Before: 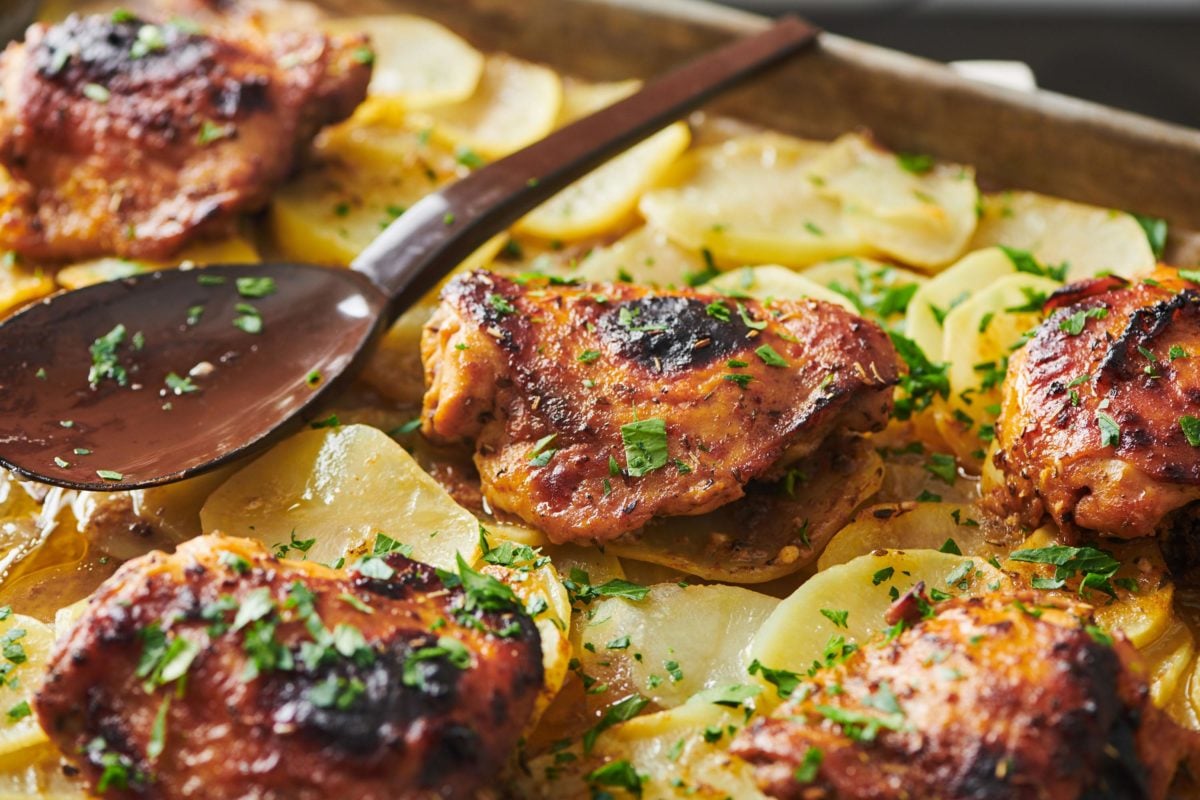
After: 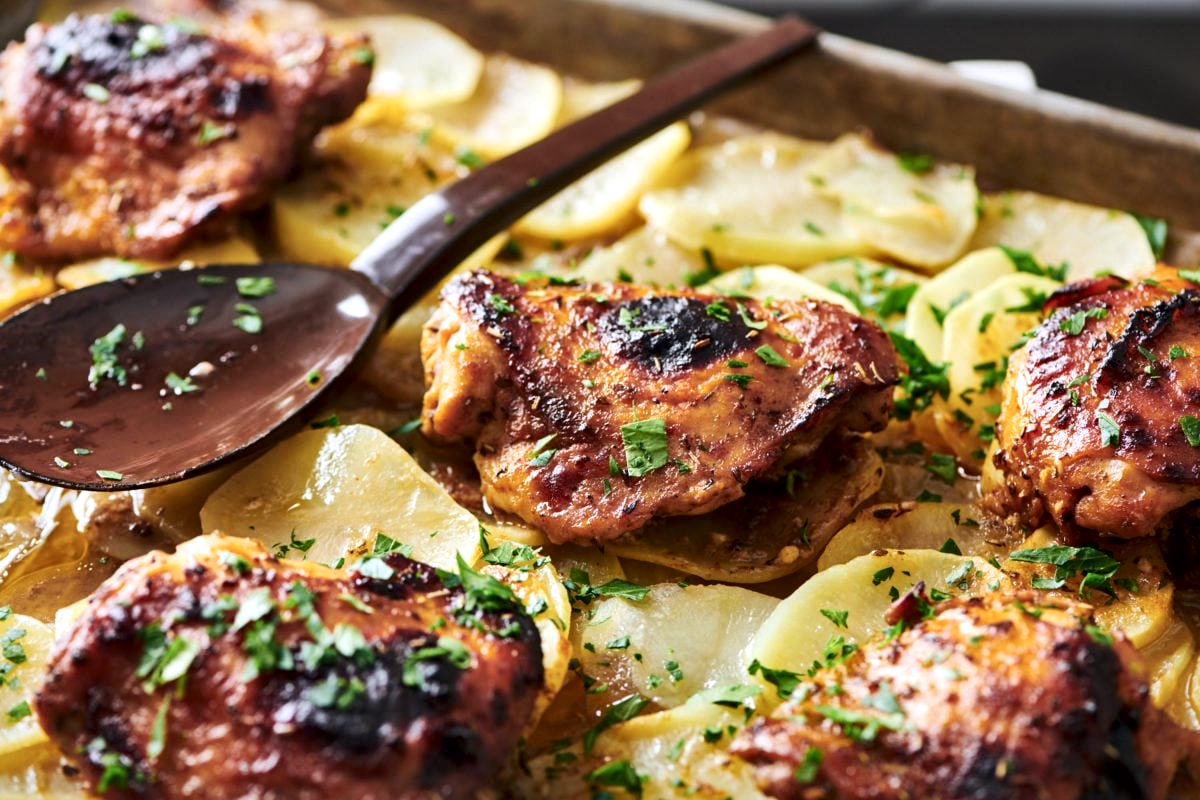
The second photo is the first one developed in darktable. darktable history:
local contrast: mode bilateral grid, contrast 70, coarseness 75, detail 180%, midtone range 0.2
color calibration: illuminant as shot in camera, x 0.358, y 0.373, temperature 4628.91 K
